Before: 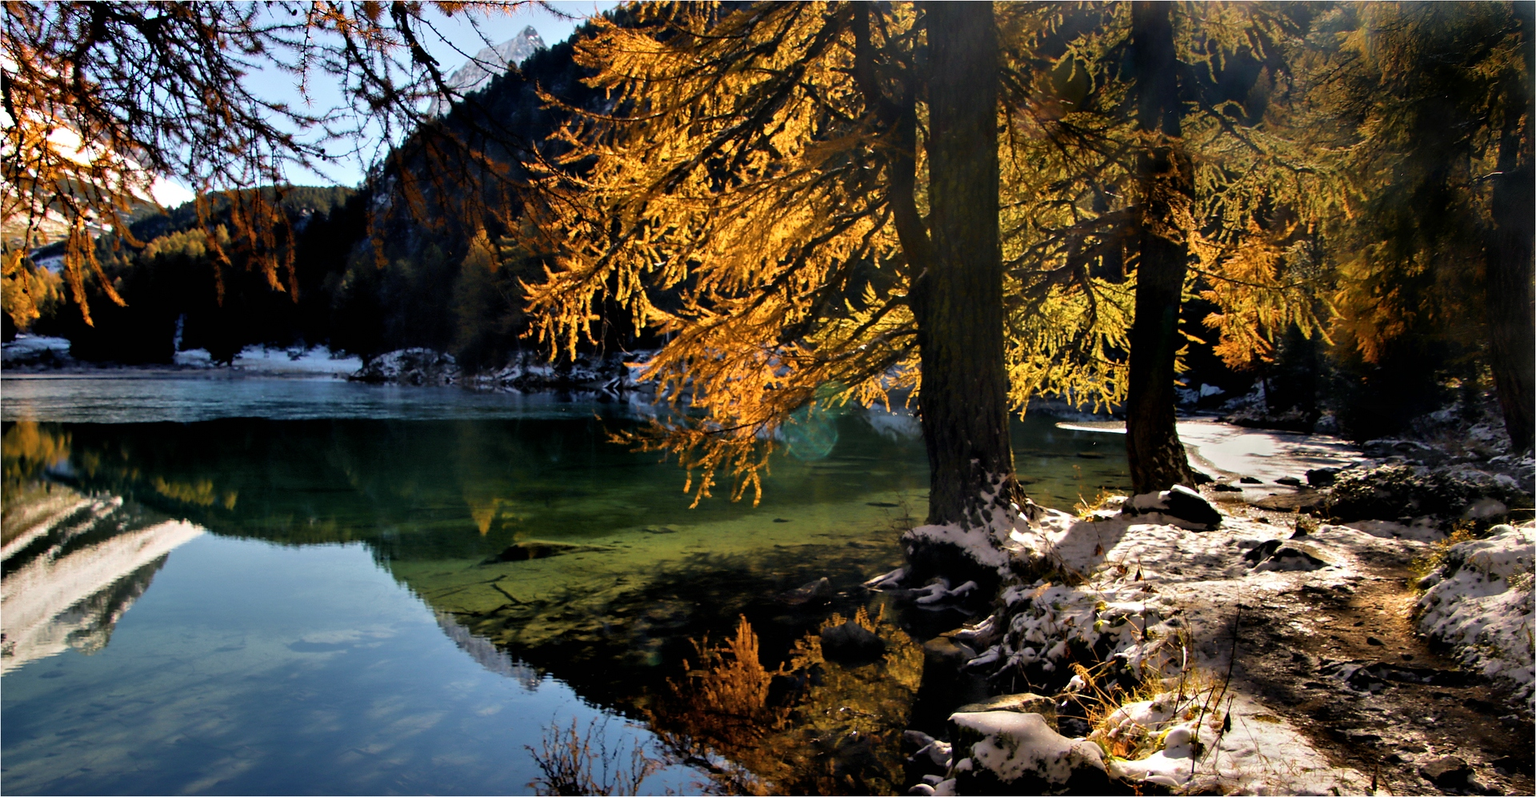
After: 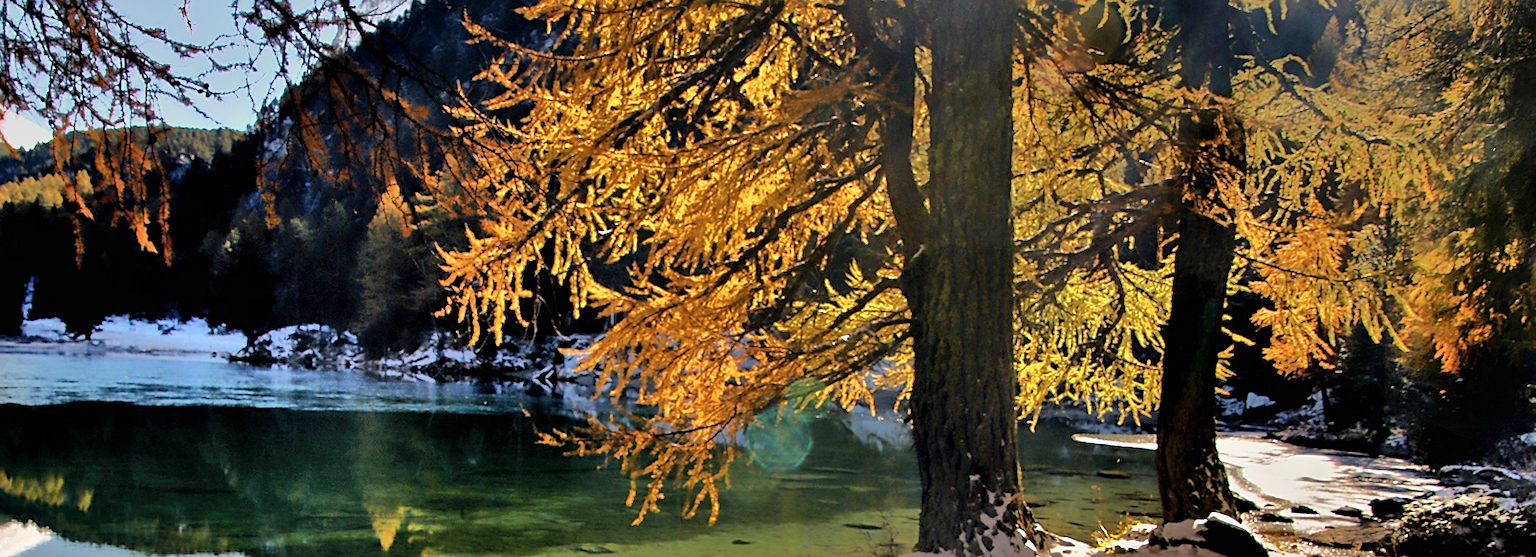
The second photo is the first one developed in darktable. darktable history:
shadows and highlights: shadows 60, soften with gaussian
crop and rotate: left 9.345%, top 7.22%, right 4.982%, bottom 32.331%
color balance: on, module defaults
rotate and perspective: rotation 1.57°, crop left 0.018, crop right 0.982, crop top 0.039, crop bottom 0.961
tone equalizer: -7 EV -0.63 EV, -6 EV 1 EV, -5 EV -0.45 EV, -4 EV 0.43 EV, -3 EV 0.41 EV, -2 EV 0.15 EV, -1 EV -0.15 EV, +0 EV -0.39 EV, smoothing diameter 25%, edges refinement/feathering 10, preserve details guided filter
sharpen: on, module defaults
